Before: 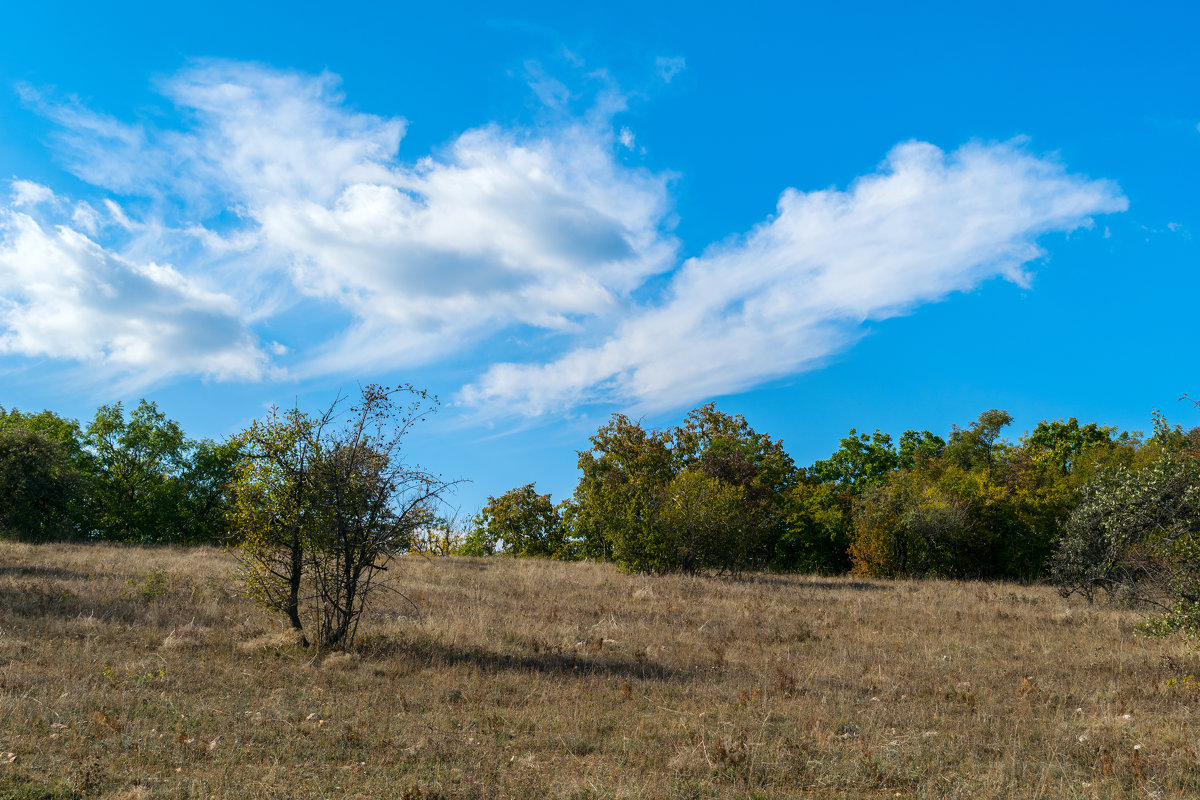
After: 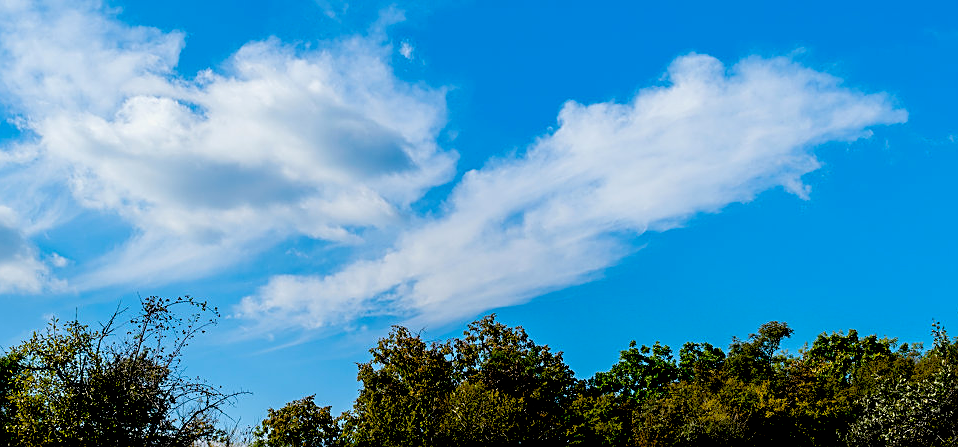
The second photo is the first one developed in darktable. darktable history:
sharpen: on, module defaults
exposure: black level correction 0.044, exposure -0.235 EV, compensate exposure bias true, compensate highlight preservation false
crop: left 18.342%, top 11.112%, right 1.79%, bottom 32.978%
levels: levels [0.073, 0.497, 0.972]
